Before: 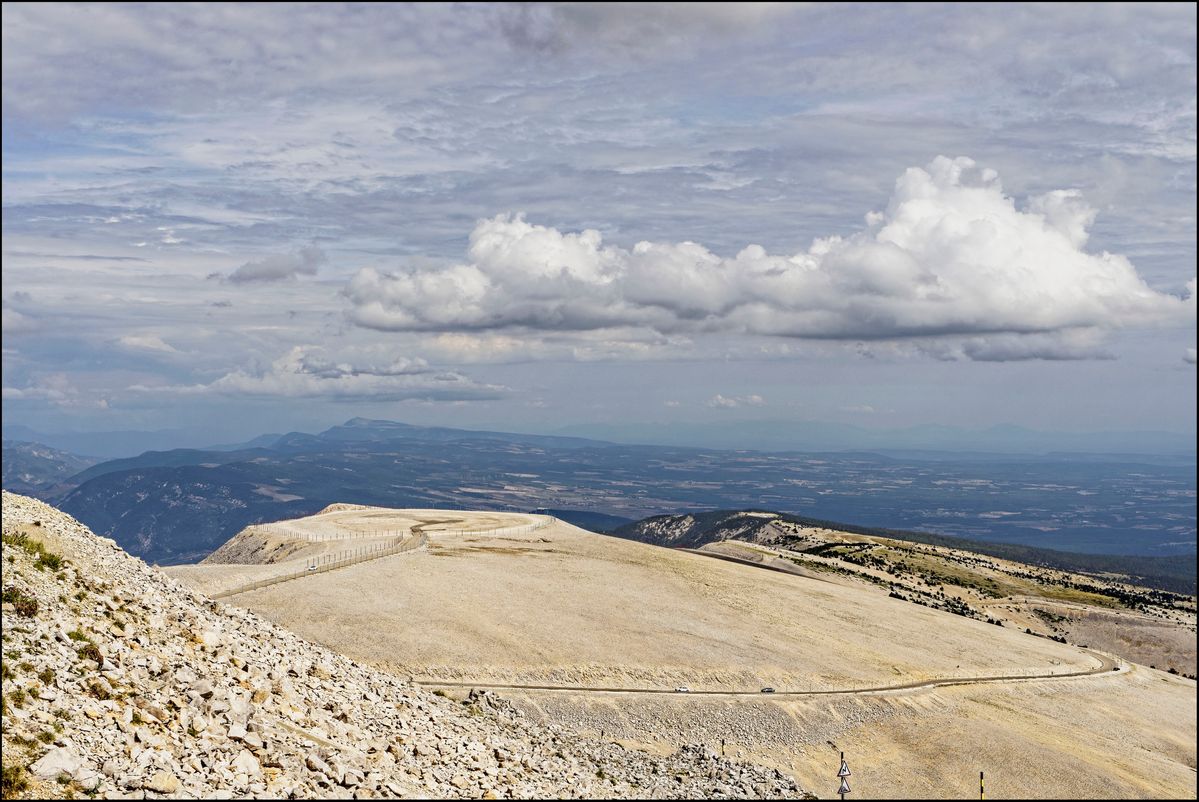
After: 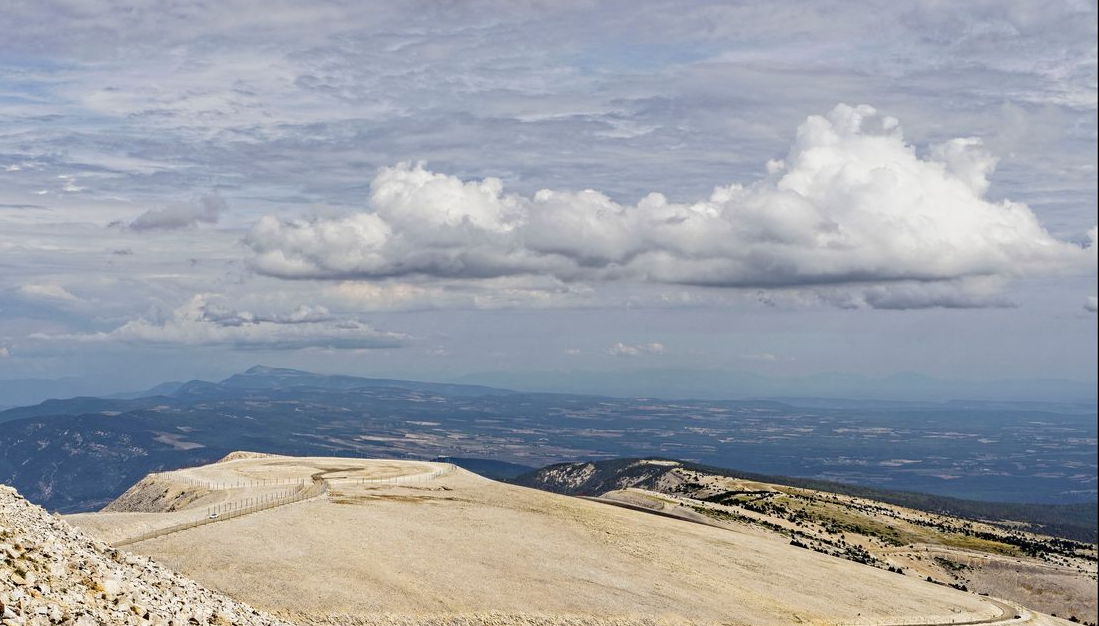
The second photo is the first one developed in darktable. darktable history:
crop: left 8.261%, top 6.55%, bottom 15.312%
tone equalizer: edges refinement/feathering 500, mask exposure compensation -1.57 EV, preserve details no
levels: white 99.94%
